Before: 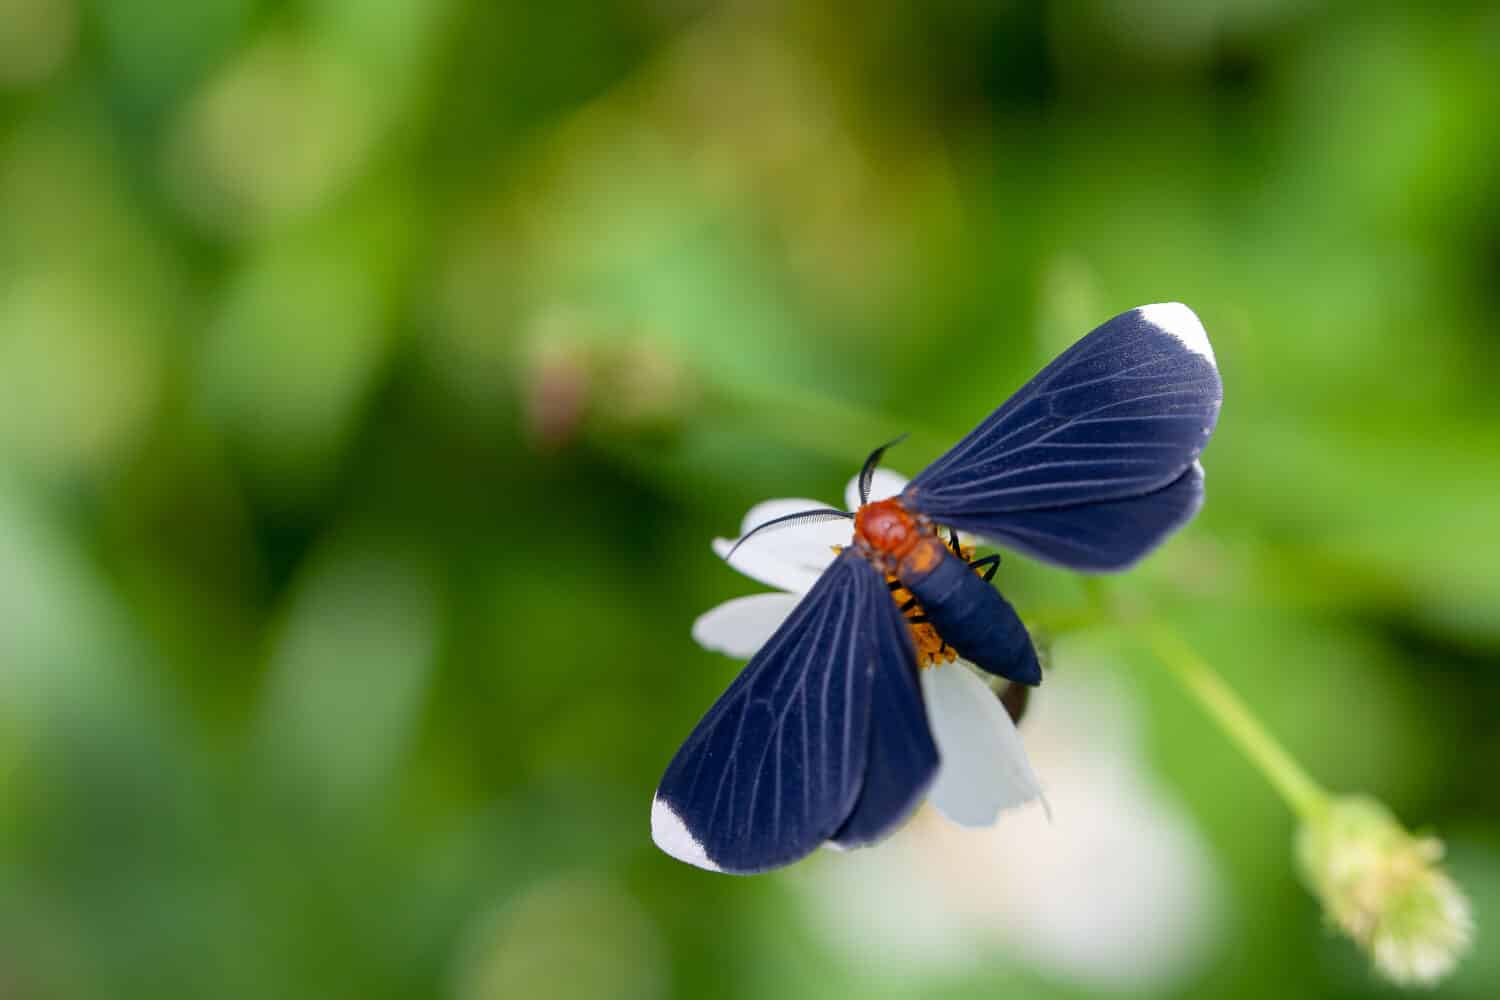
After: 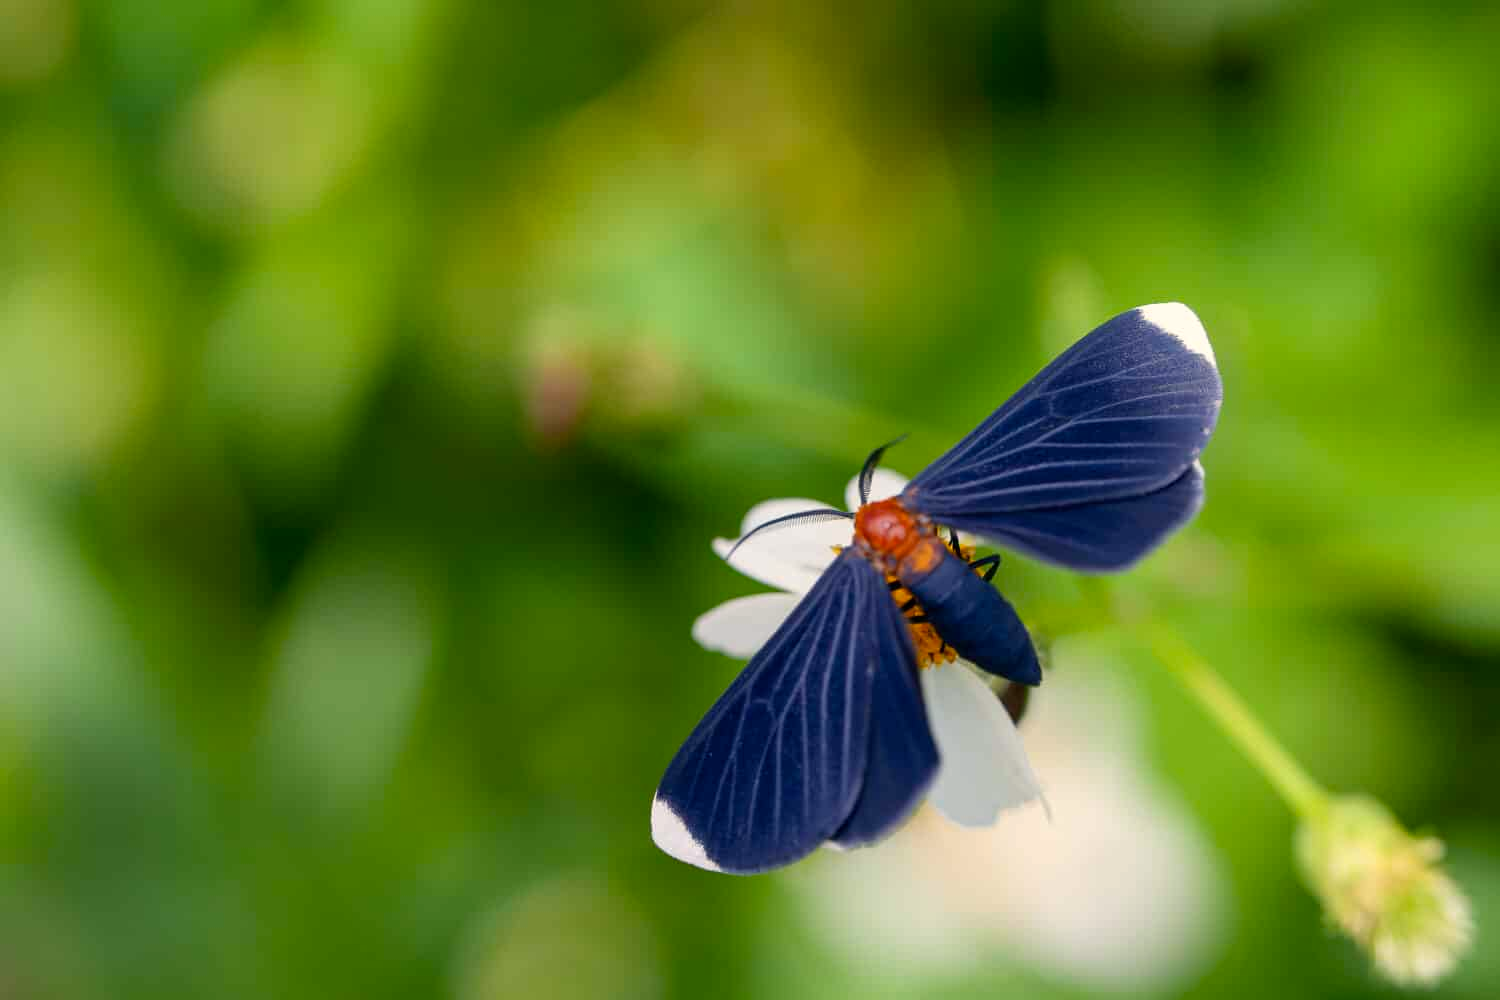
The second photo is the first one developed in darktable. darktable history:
color balance rgb: highlights gain › chroma 3.03%, highlights gain › hue 76.65°, perceptual saturation grading › global saturation 1.299%, perceptual saturation grading › highlights -1.028%, perceptual saturation grading › mid-tones 3.3%, perceptual saturation grading › shadows 8.721%, global vibrance 20%
